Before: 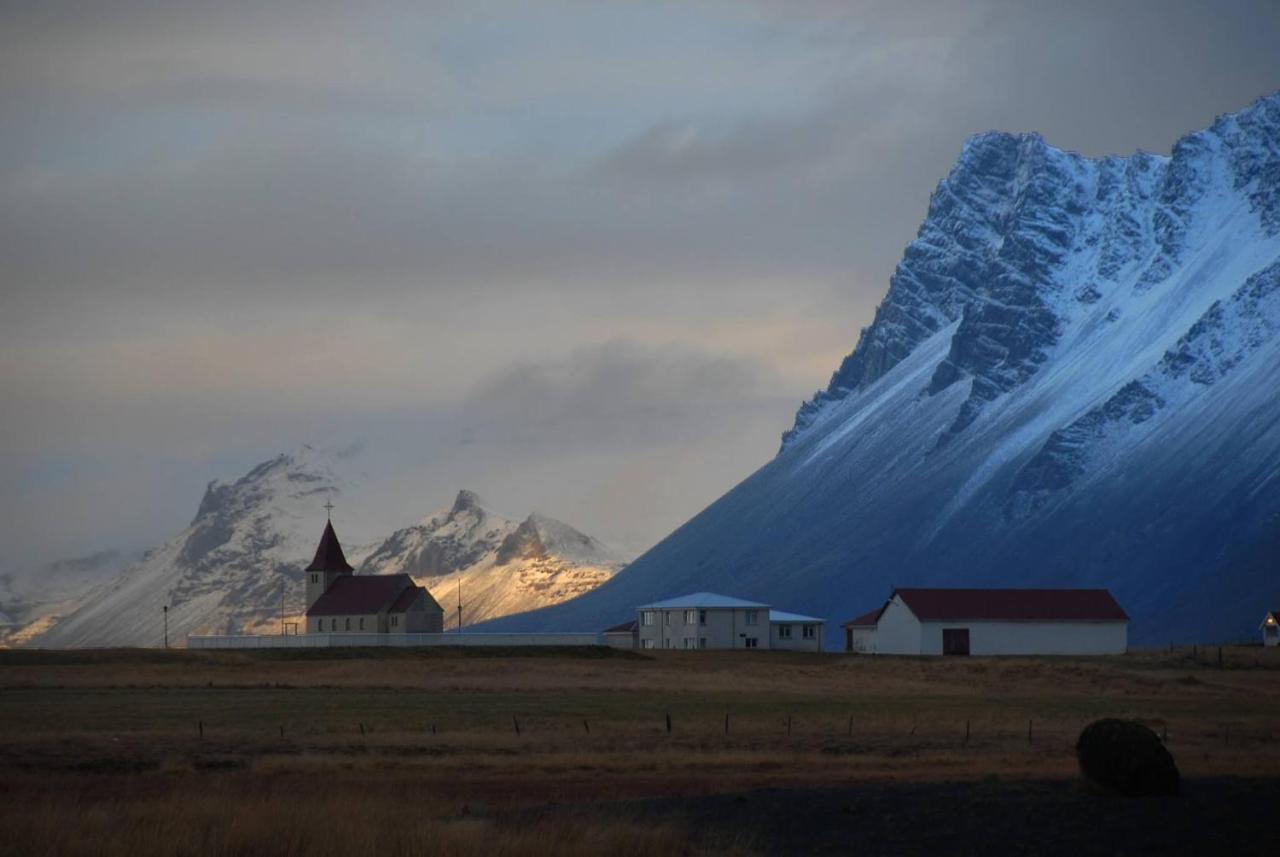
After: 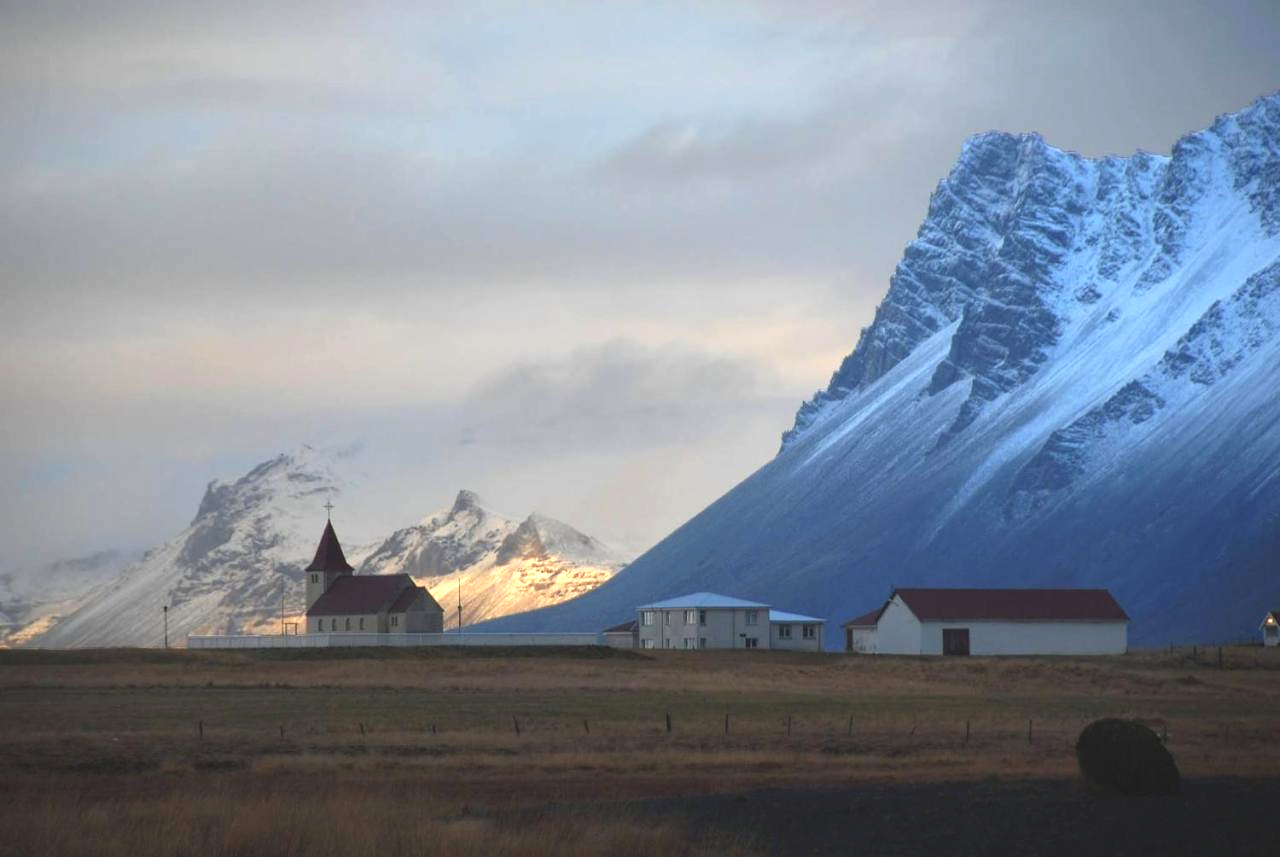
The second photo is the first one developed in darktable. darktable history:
contrast brightness saturation: saturation -0.05
exposure: black level correction -0.006, exposure 1 EV, compensate highlight preservation false
